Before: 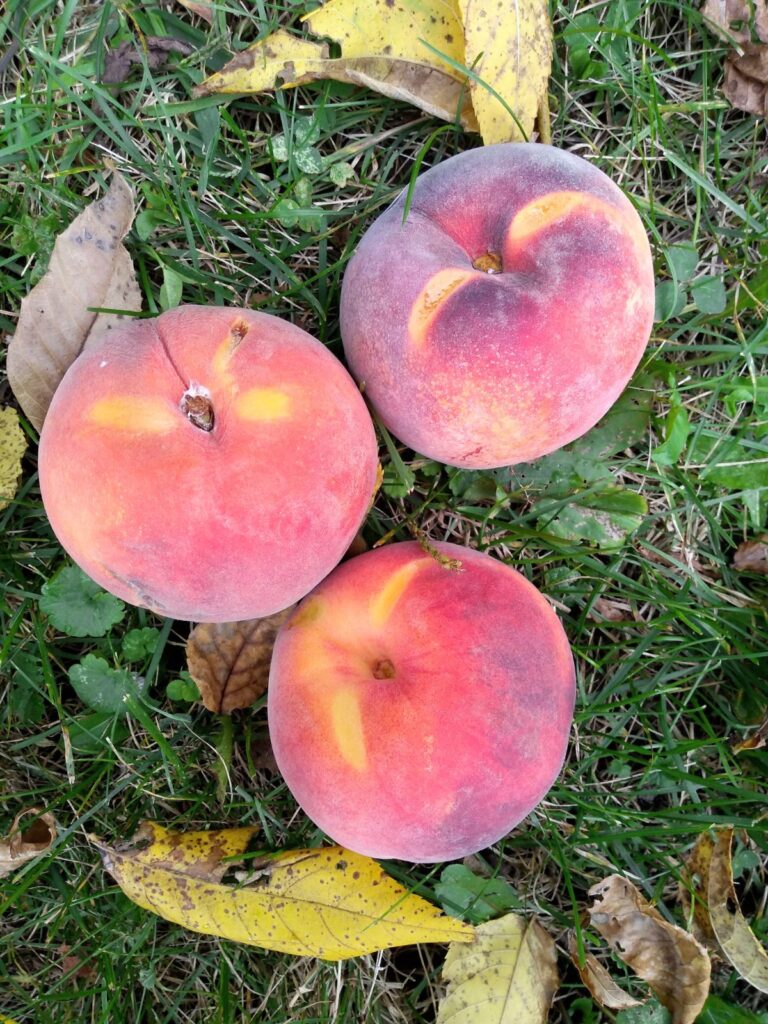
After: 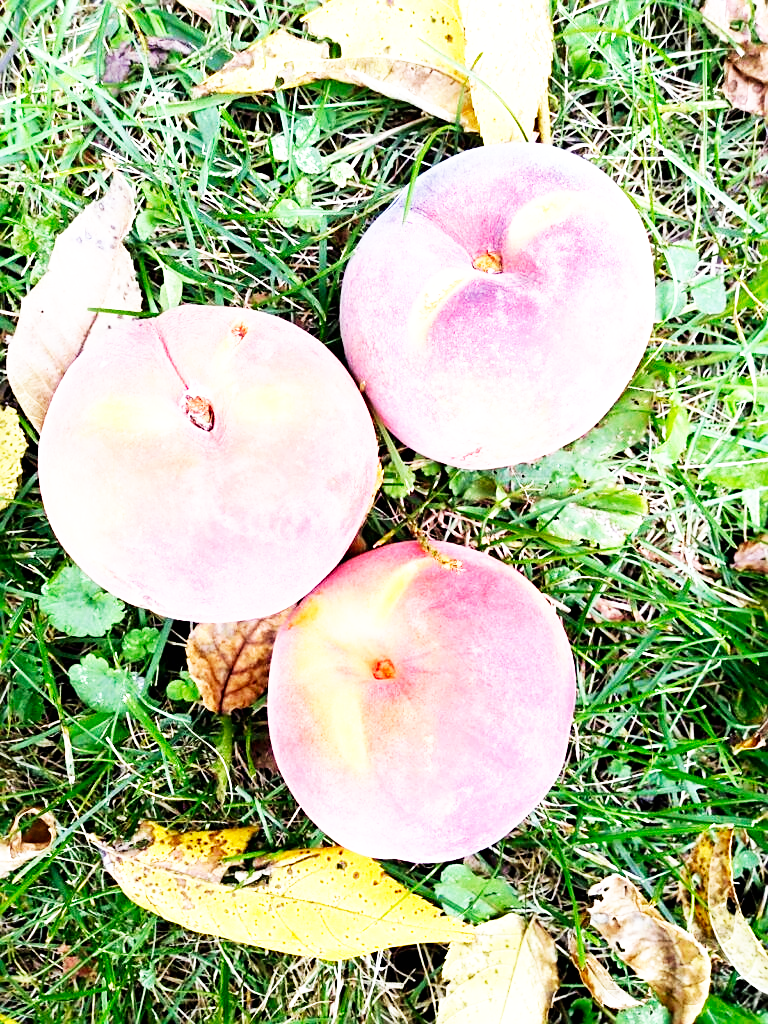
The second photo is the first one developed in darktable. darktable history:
sharpen: on, module defaults
base curve: curves: ch0 [(0, 0) (0.007, 0.004) (0.027, 0.03) (0.046, 0.07) (0.207, 0.54) (0.442, 0.872) (0.673, 0.972) (1, 1)], preserve colors none
velvia: on, module defaults
exposure: black level correction 0.001, exposure 0.676 EV, compensate highlight preservation false
